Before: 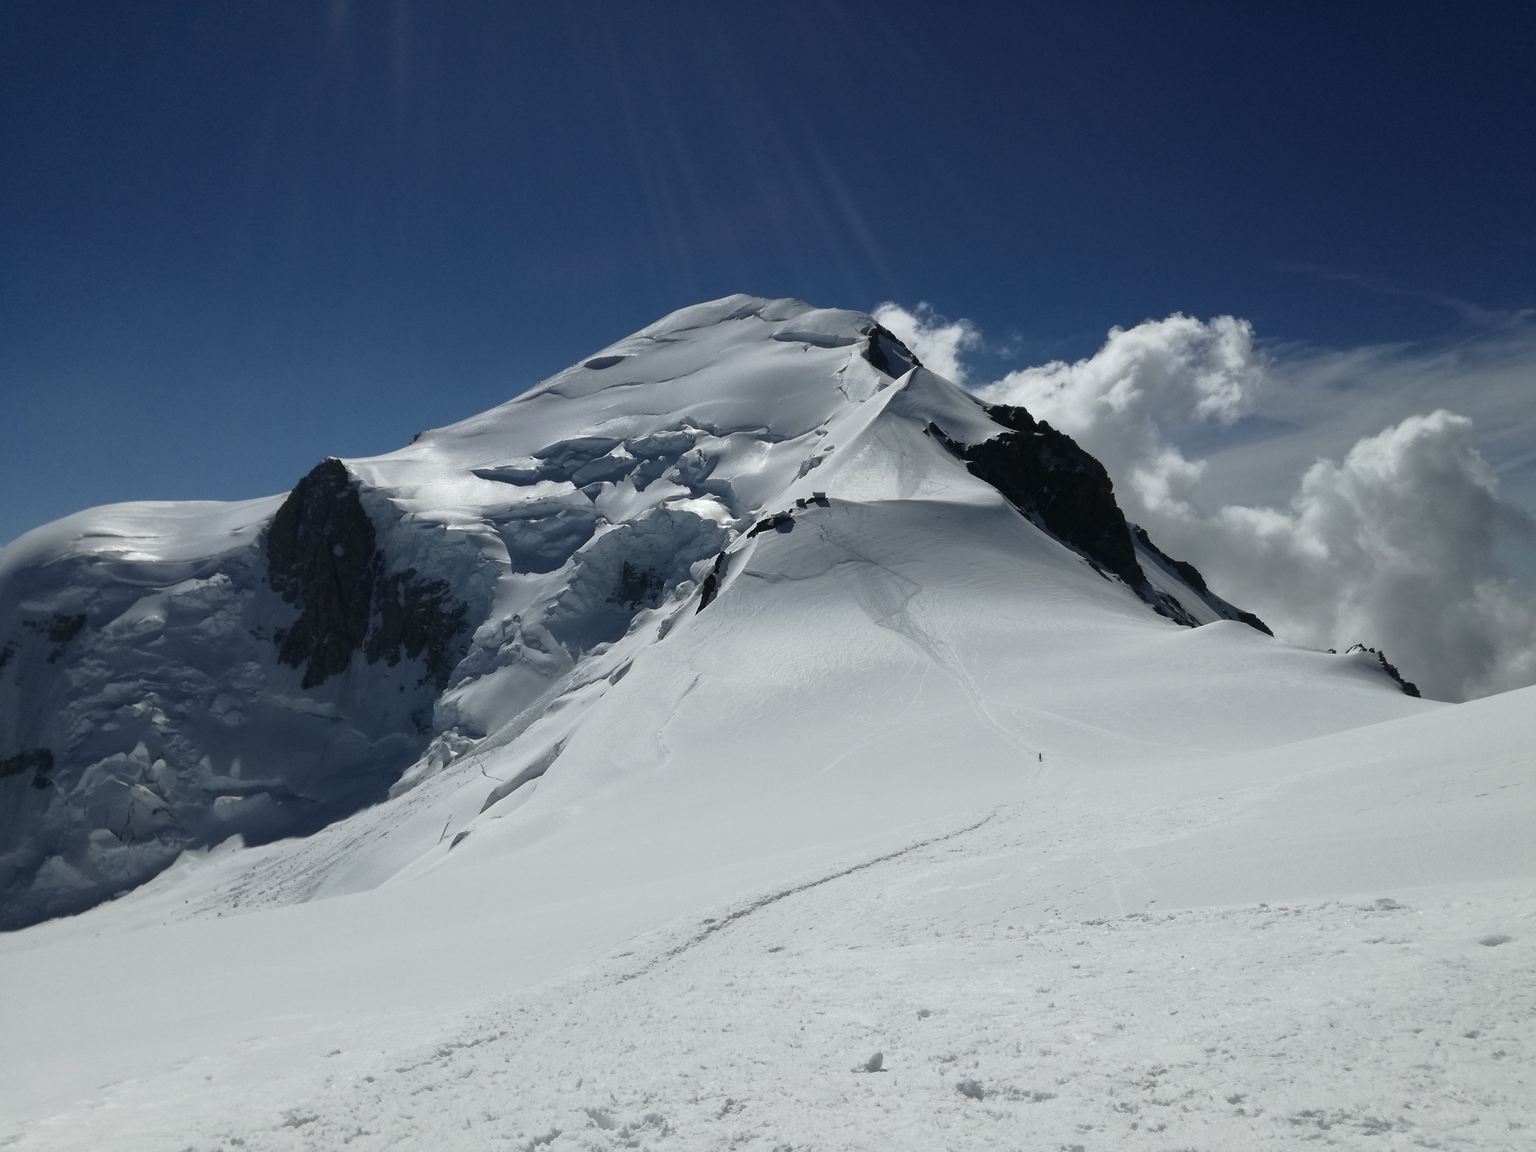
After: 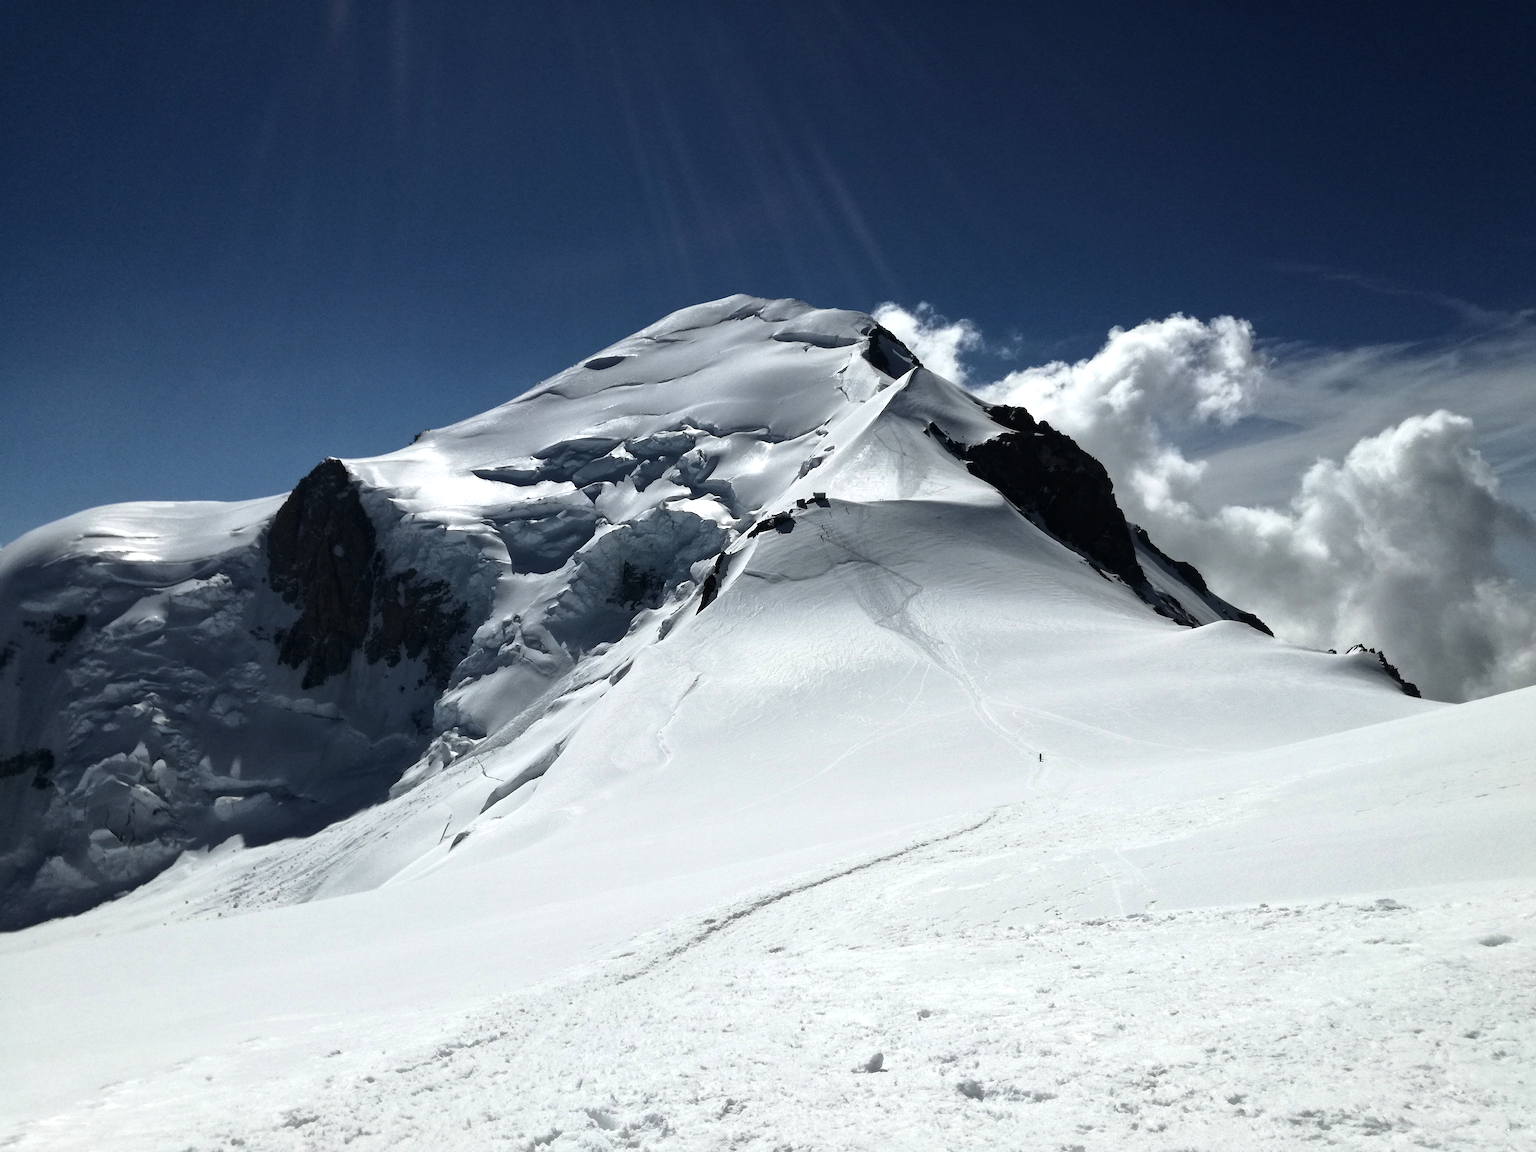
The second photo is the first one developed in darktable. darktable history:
local contrast: mode bilateral grid, contrast 20, coarseness 50, detail 120%, midtone range 0.2
tone equalizer: -8 EV -0.75 EV, -7 EV -0.7 EV, -6 EV -0.6 EV, -5 EV -0.4 EV, -3 EV 0.4 EV, -2 EV 0.6 EV, -1 EV 0.7 EV, +0 EV 0.75 EV, edges refinement/feathering 500, mask exposure compensation -1.57 EV, preserve details no
